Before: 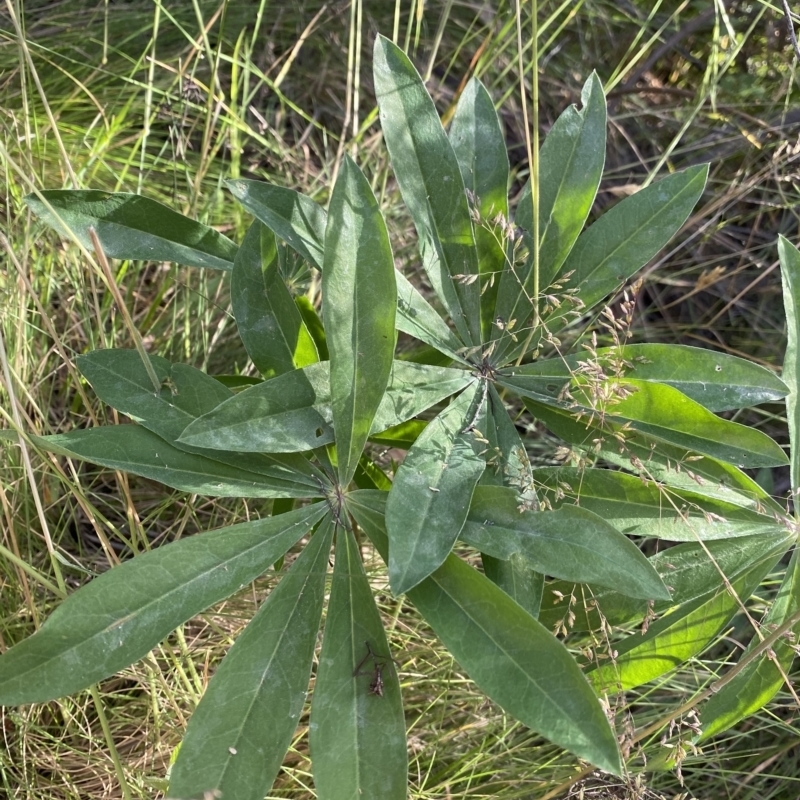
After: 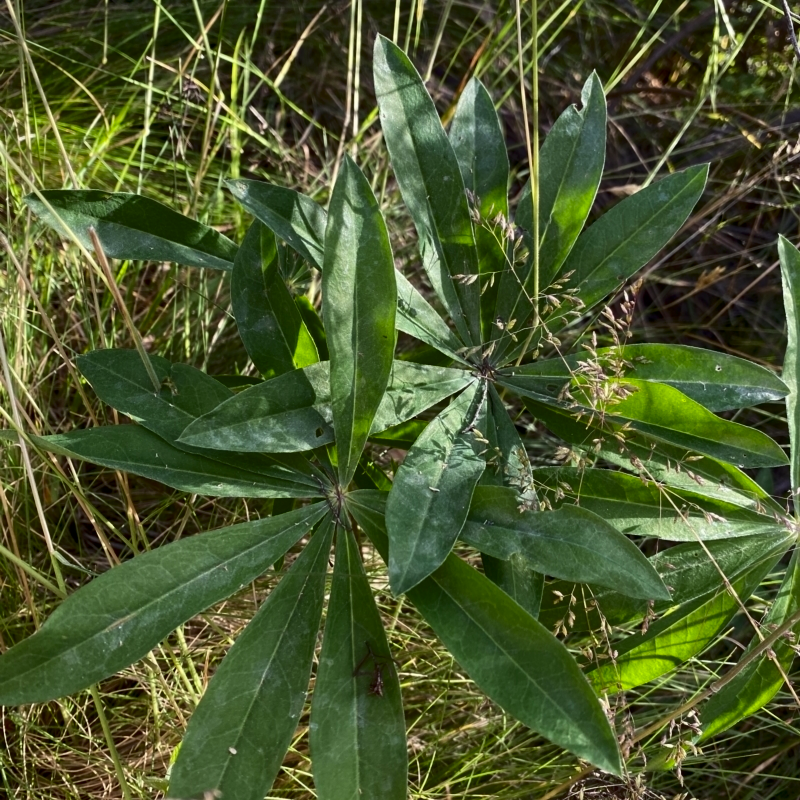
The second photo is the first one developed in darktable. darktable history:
color balance rgb: shadows lift › chroma 1.039%, shadows lift › hue 27.92°, perceptual saturation grading › global saturation 0.825%
contrast brightness saturation: contrast 0.098, brightness -0.258, saturation 0.147
